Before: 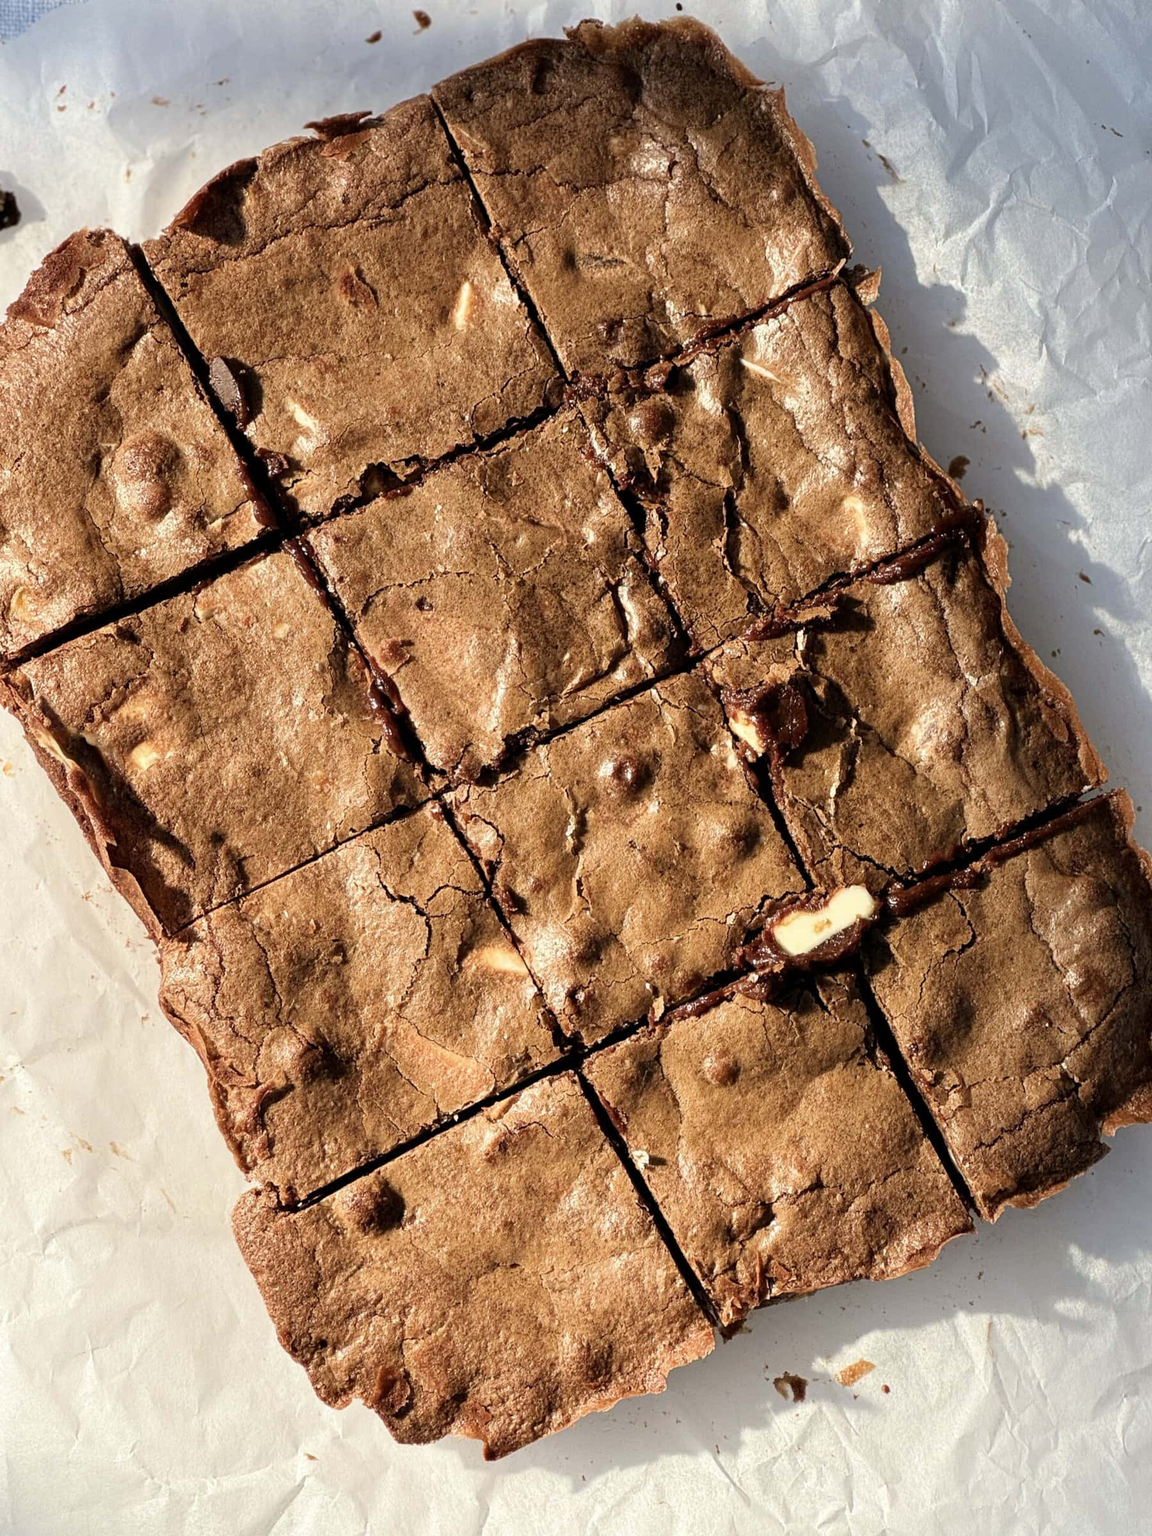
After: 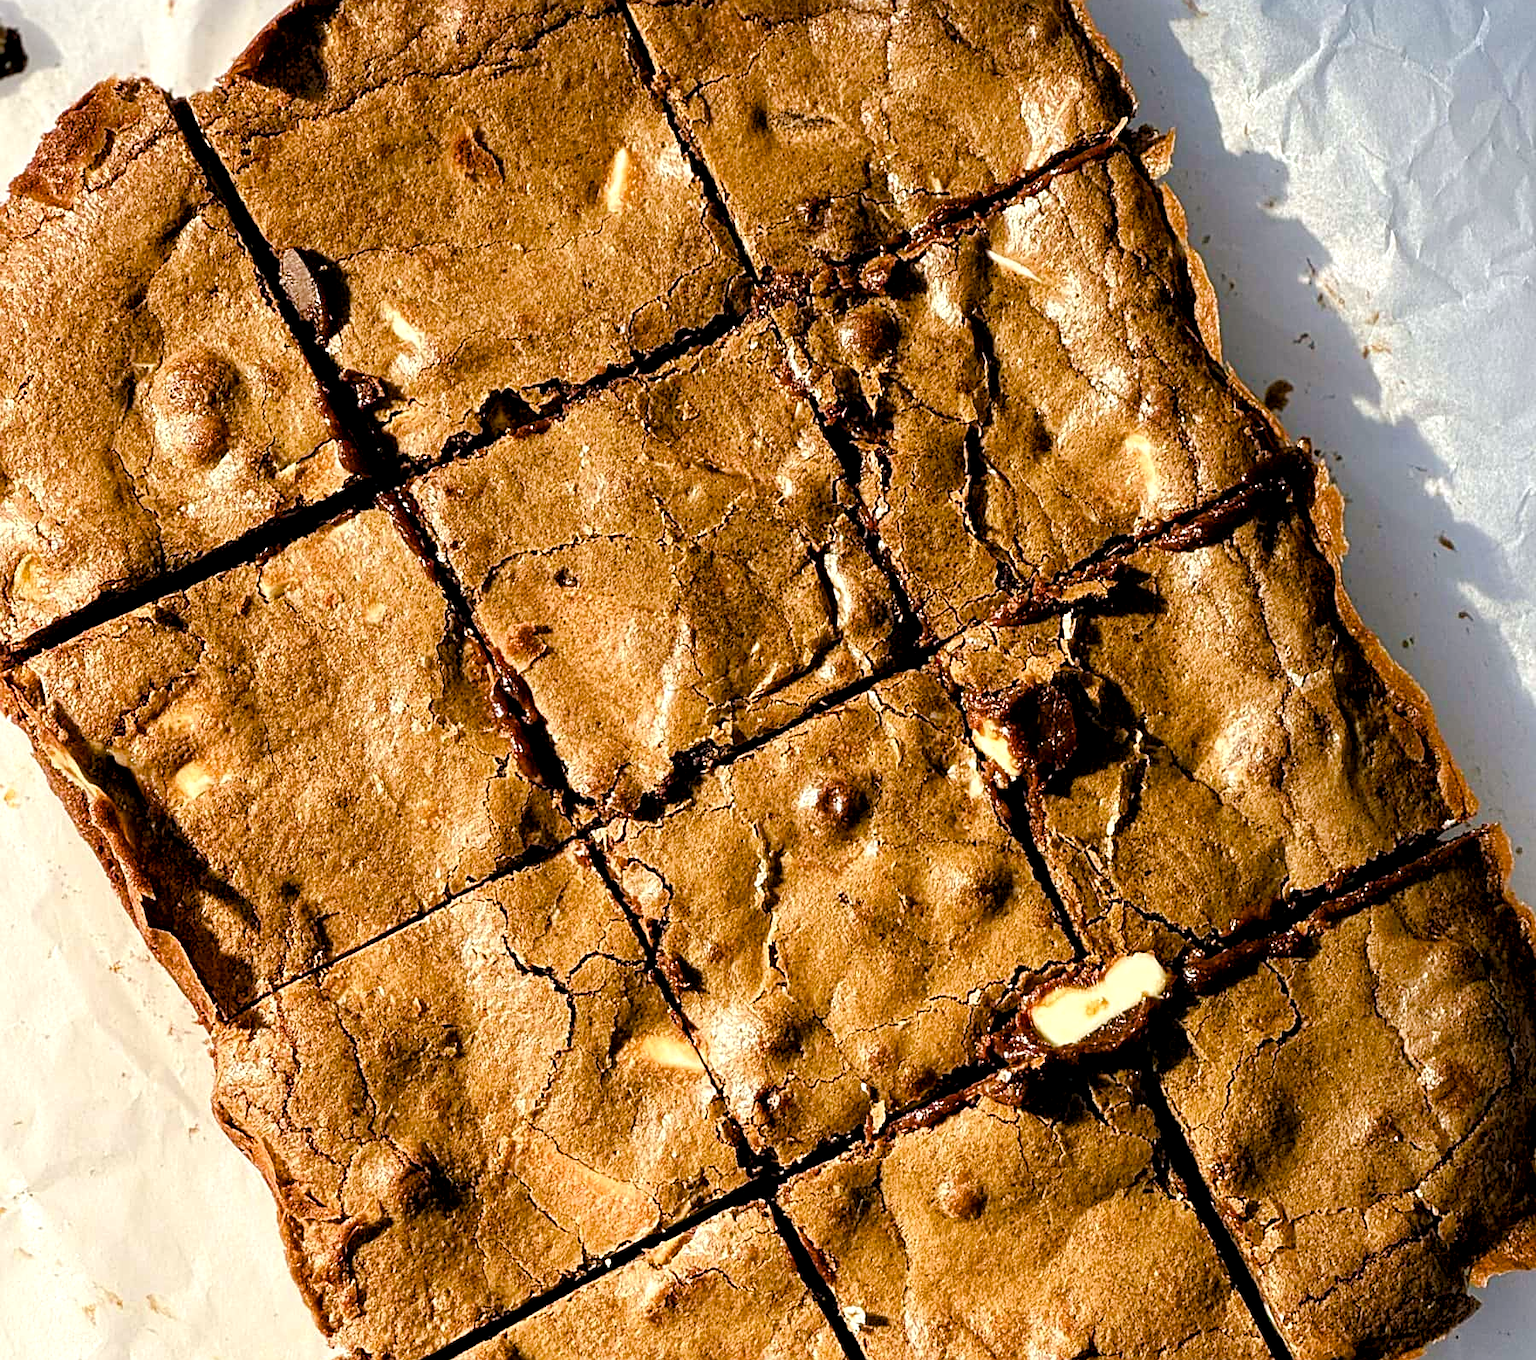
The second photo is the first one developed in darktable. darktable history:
crop: top 11.166%, bottom 22.413%
sharpen: on, module defaults
exposure: black level correction 0.005, exposure 0.277 EV, compensate highlight preservation false
color balance rgb: shadows lift › chroma 2.053%, shadows lift › hue 220.74°, power › hue 211.74°, perceptual saturation grading › global saturation 38.806%, perceptual saturation grading › highlights -25.059%, perceptual saturation grading › mid-tones 35.341%, perceptual saturation grading › shadows 36.192%, global vibrance 14.22%
